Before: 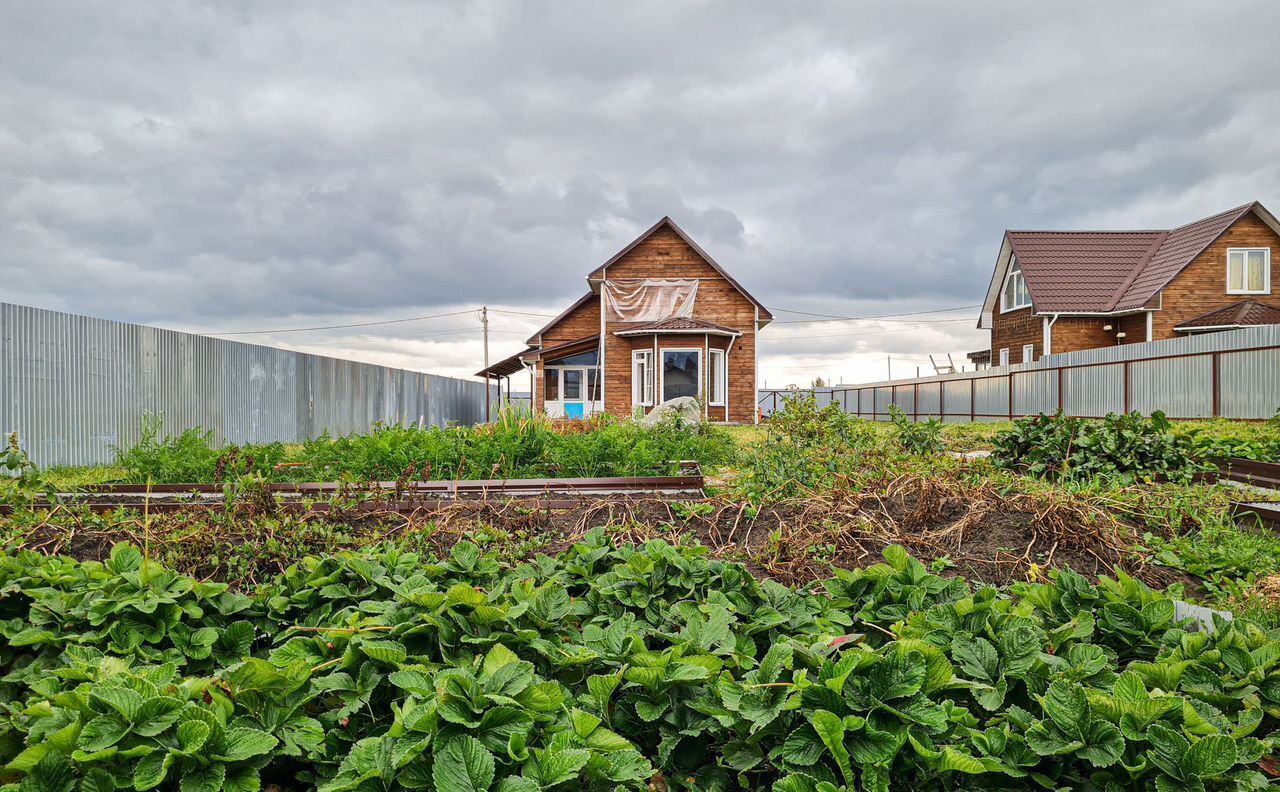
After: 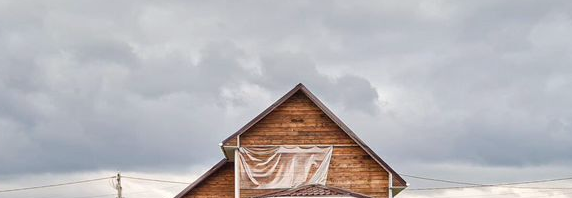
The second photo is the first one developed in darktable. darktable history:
white balance: red 1.009, blue 0.985
crop: left 28.64%, top 16.832%, right 26.637%, bottom 58.055%
